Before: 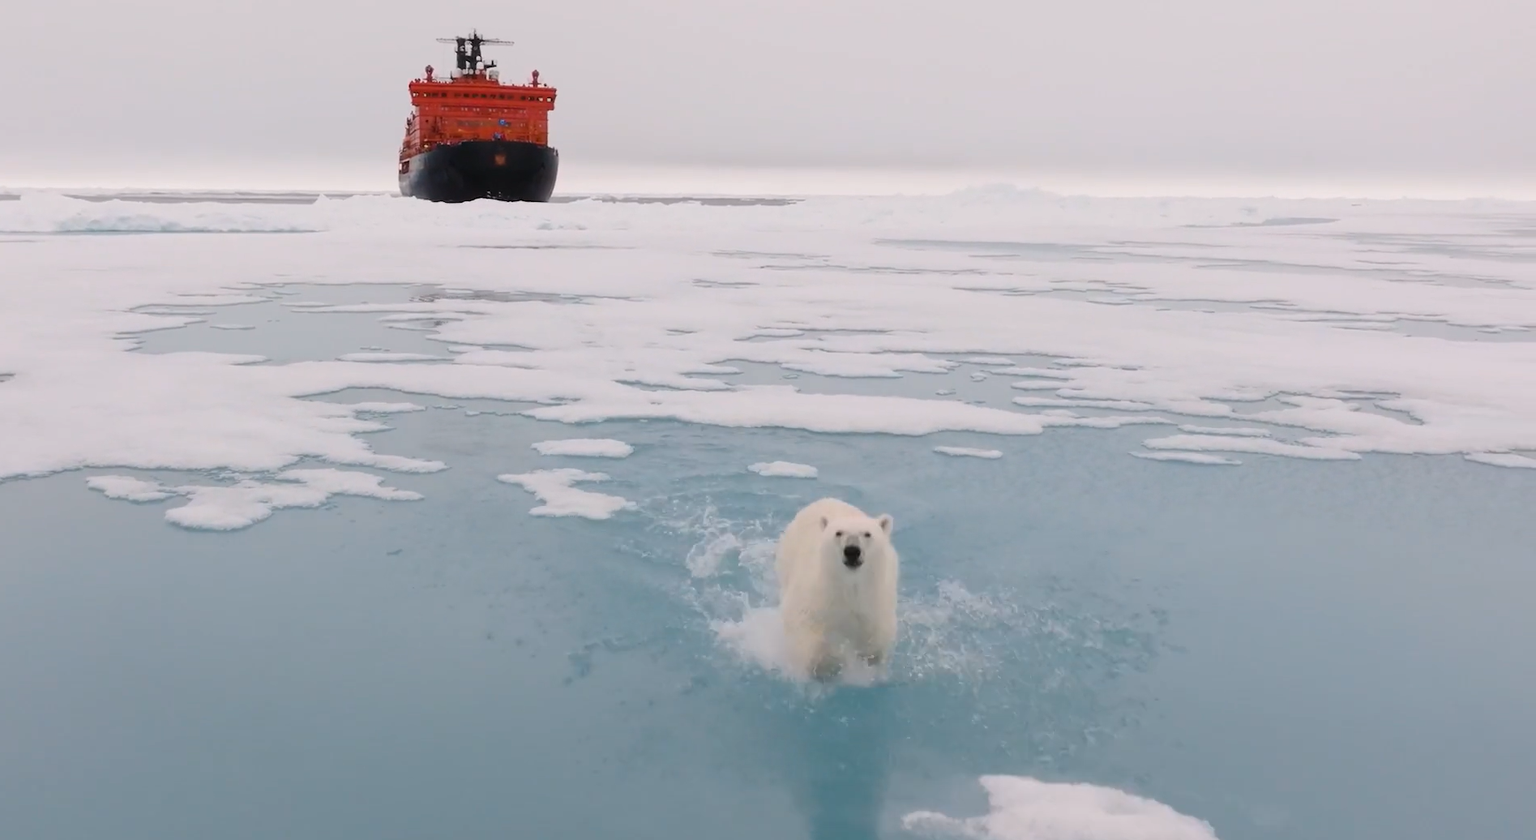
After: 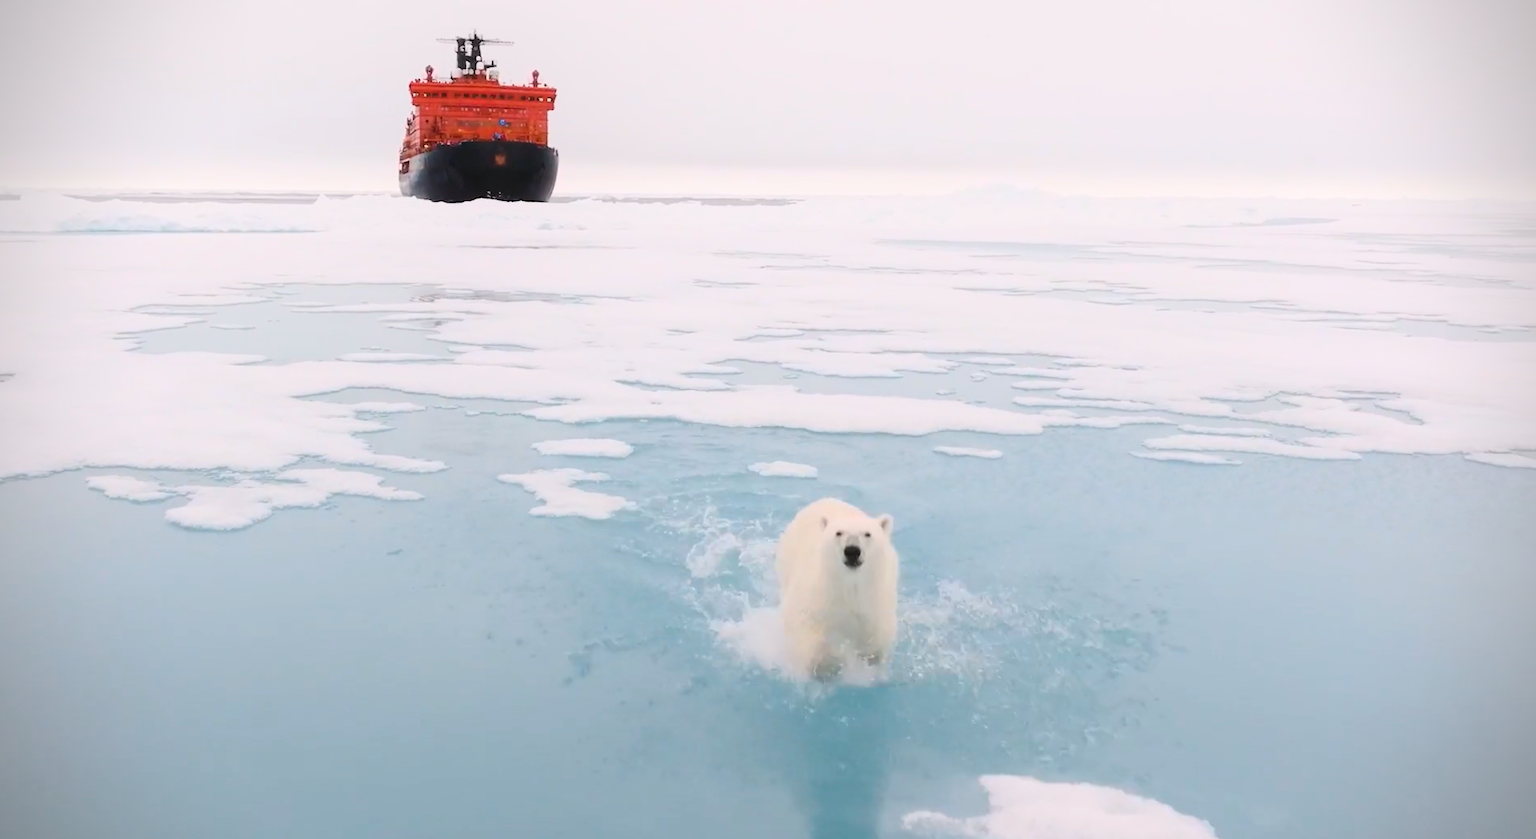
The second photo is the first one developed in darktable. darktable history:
contrast brightness saturation: contrast 0.195, brightness 0.164, saturation 0.216
shadows and highlights: shadows -70.81, highlights 33.92, soften with gaussian
vignetting: dithering 8-bit output
